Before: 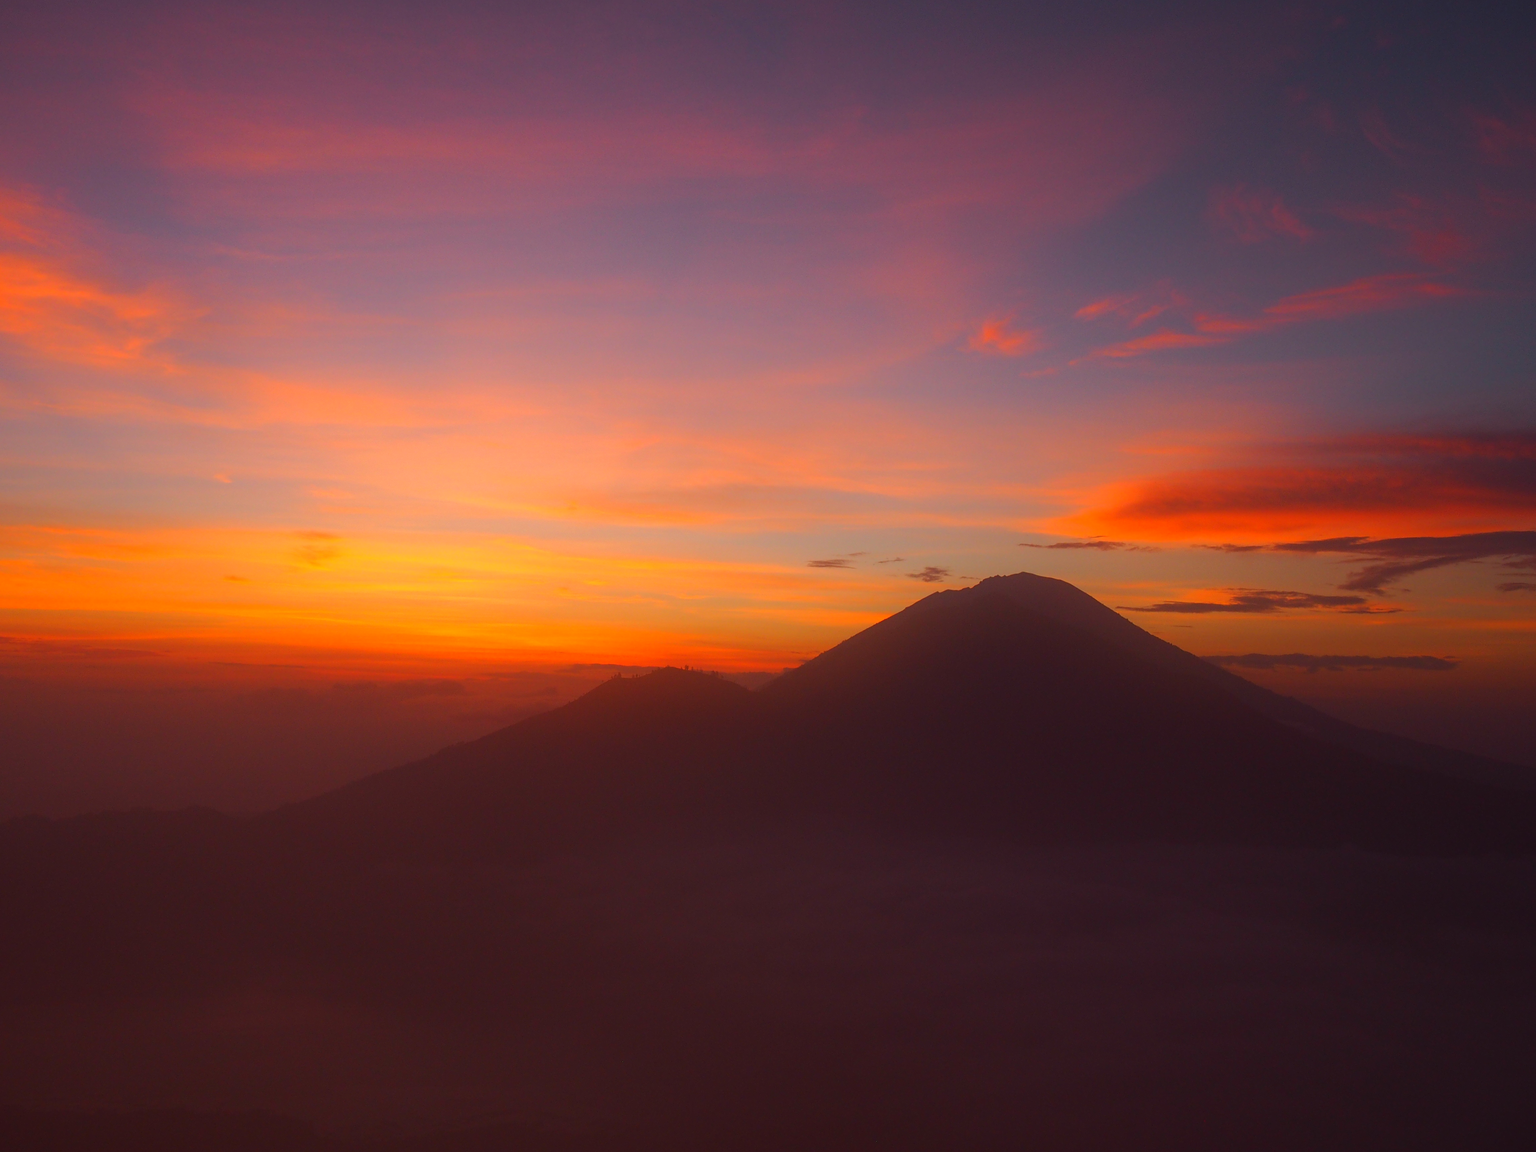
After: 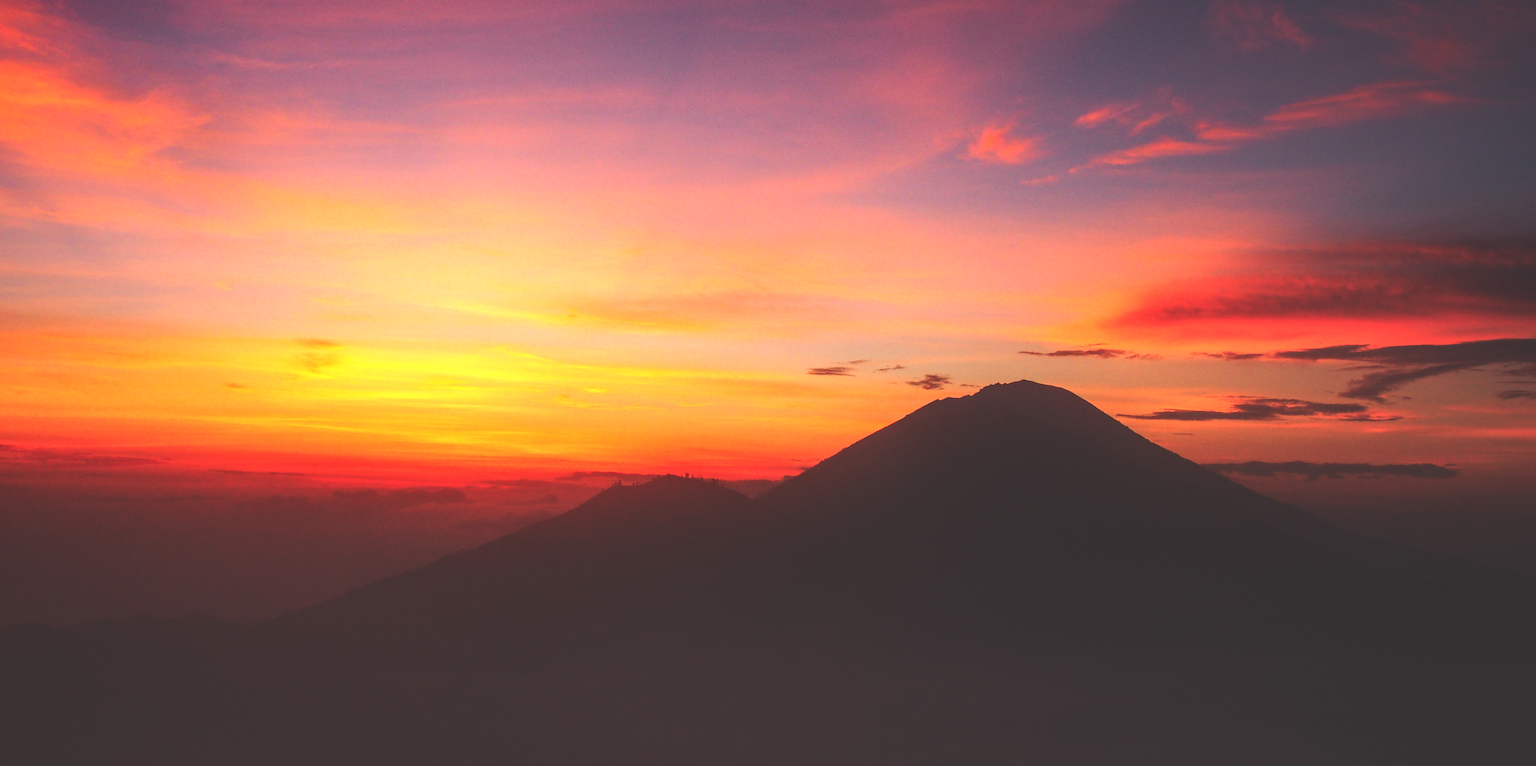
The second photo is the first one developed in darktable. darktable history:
crop: top 16.727%, bottom 16.727%
base curve: curves: ch0 [(0, 0.036) (0.007, 0.037) (0.604, 0.887) (1, 1)], preserve colors none
local contrast: highlights 60%, shadows 60%, detail 160%
